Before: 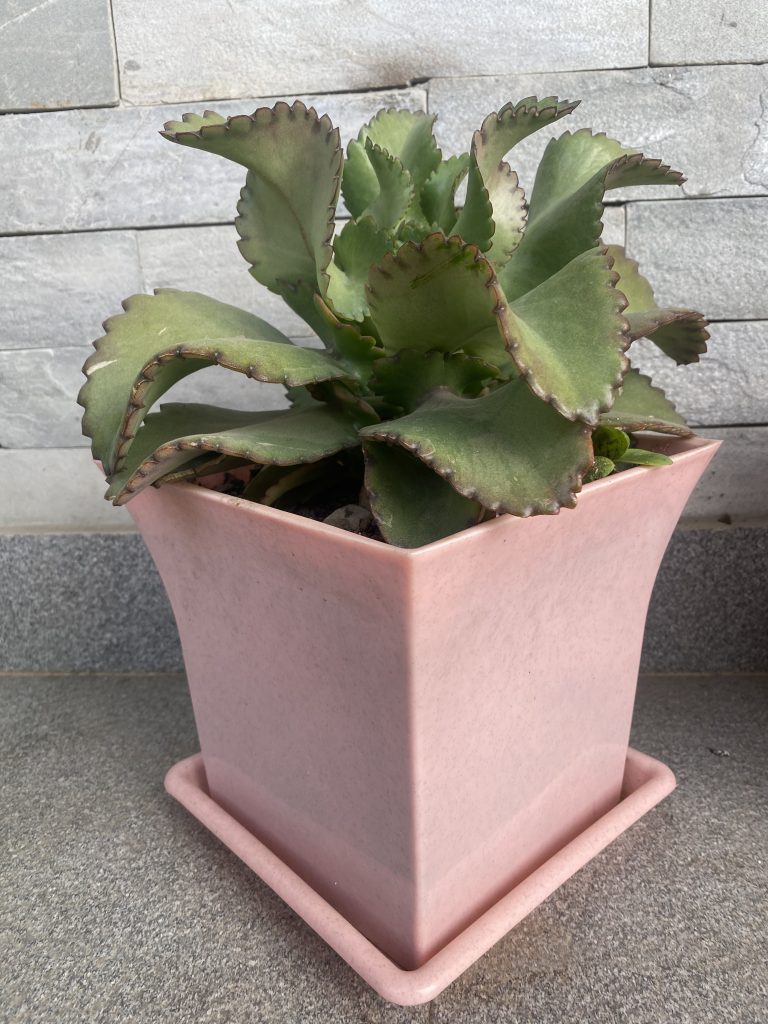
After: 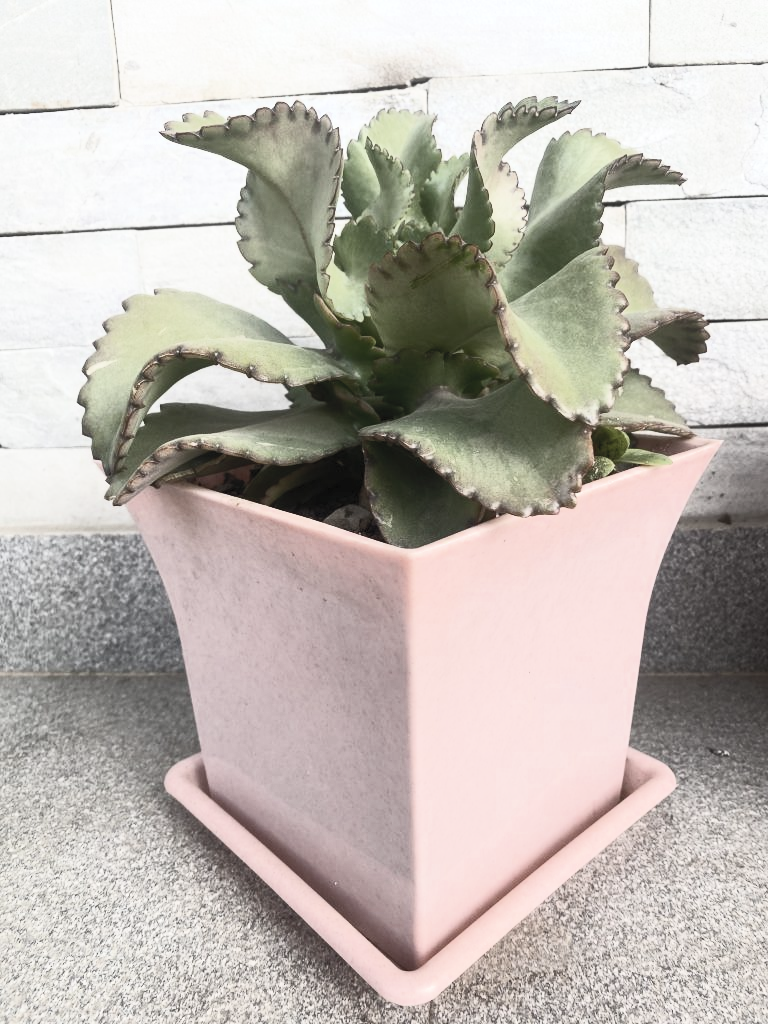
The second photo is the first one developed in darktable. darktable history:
color zones: curves: ch0 [(0.27, 0.396) (0.563, 0.504) (0.75, 0.5) (0.787, 0.307)]
contrast brightness saturation: contrast 0.575, brightness 0.568, saturation -0.339
